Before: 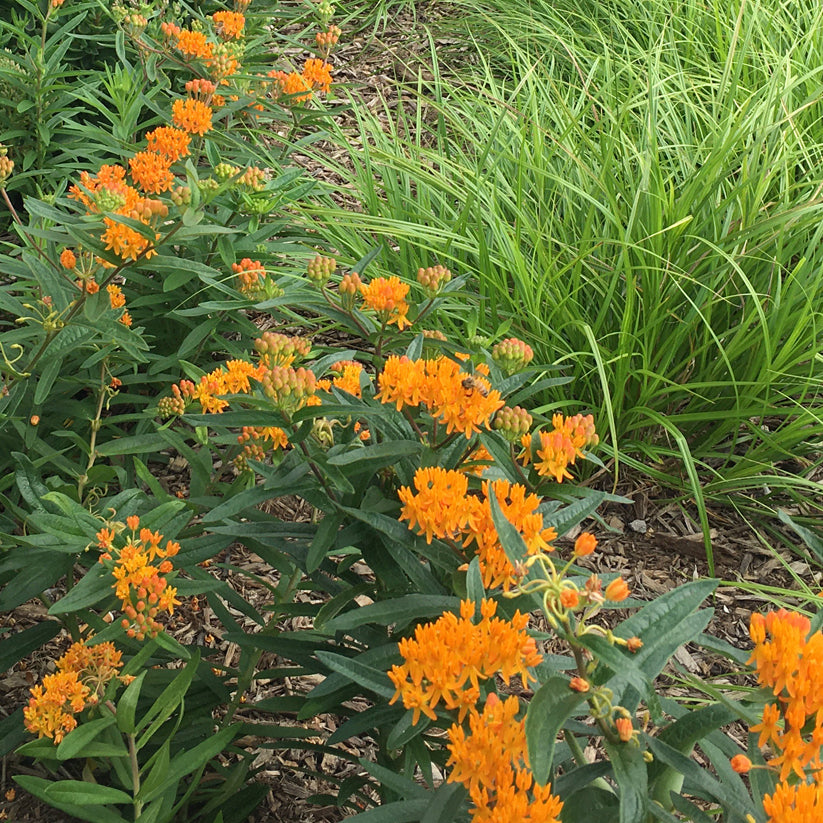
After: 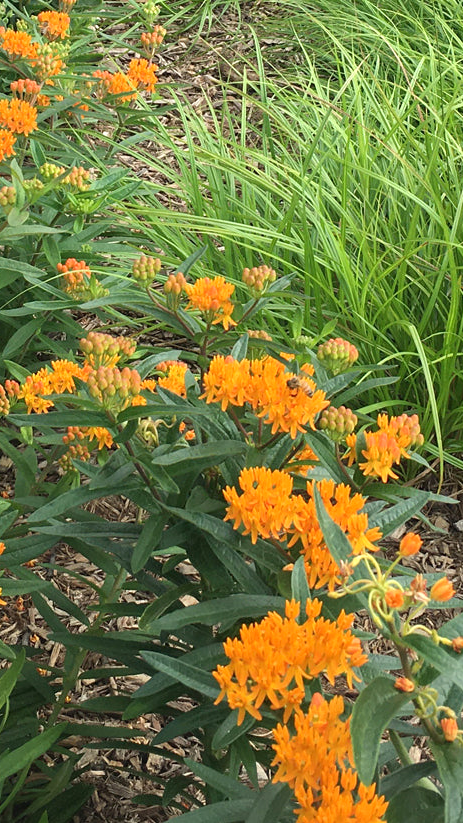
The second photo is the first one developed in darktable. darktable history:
exposure: exposure 0.212 EV, compensate exposure bias true, compensate highlight preservation false
crop: left 21.28%, right 22.368%
